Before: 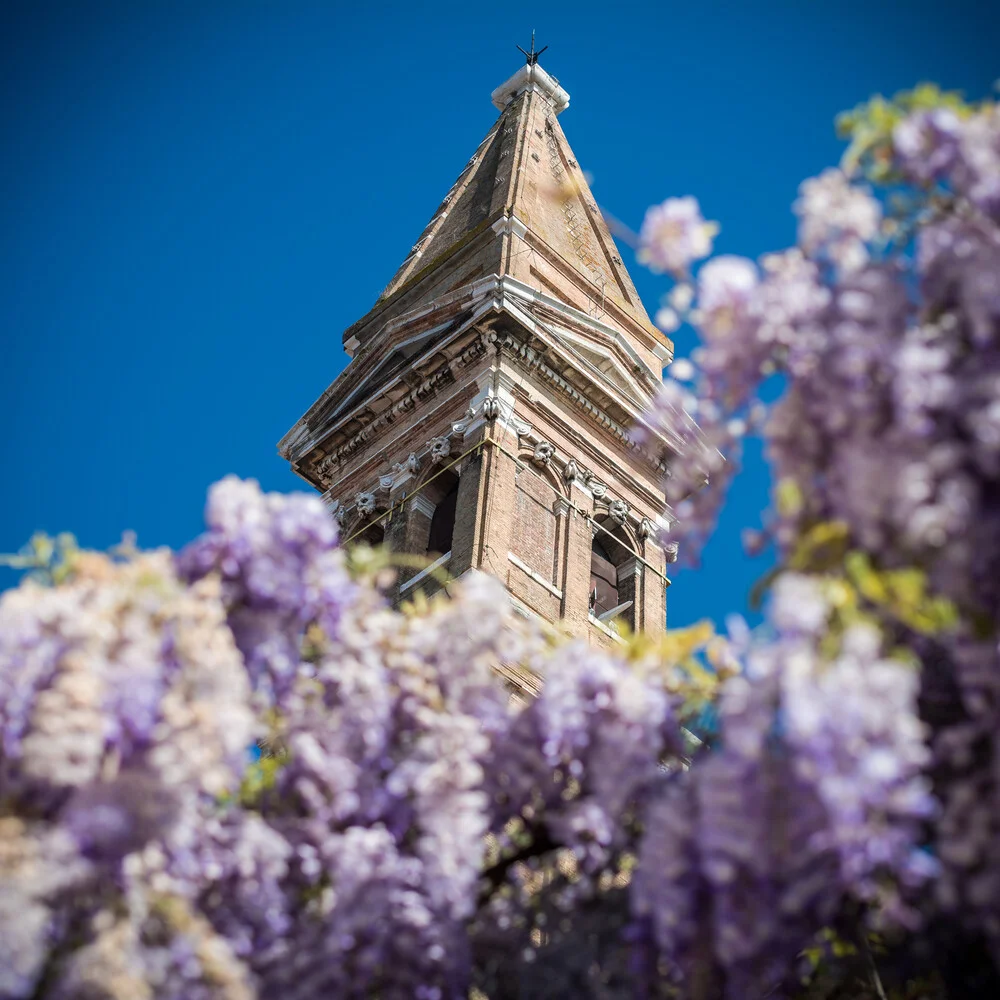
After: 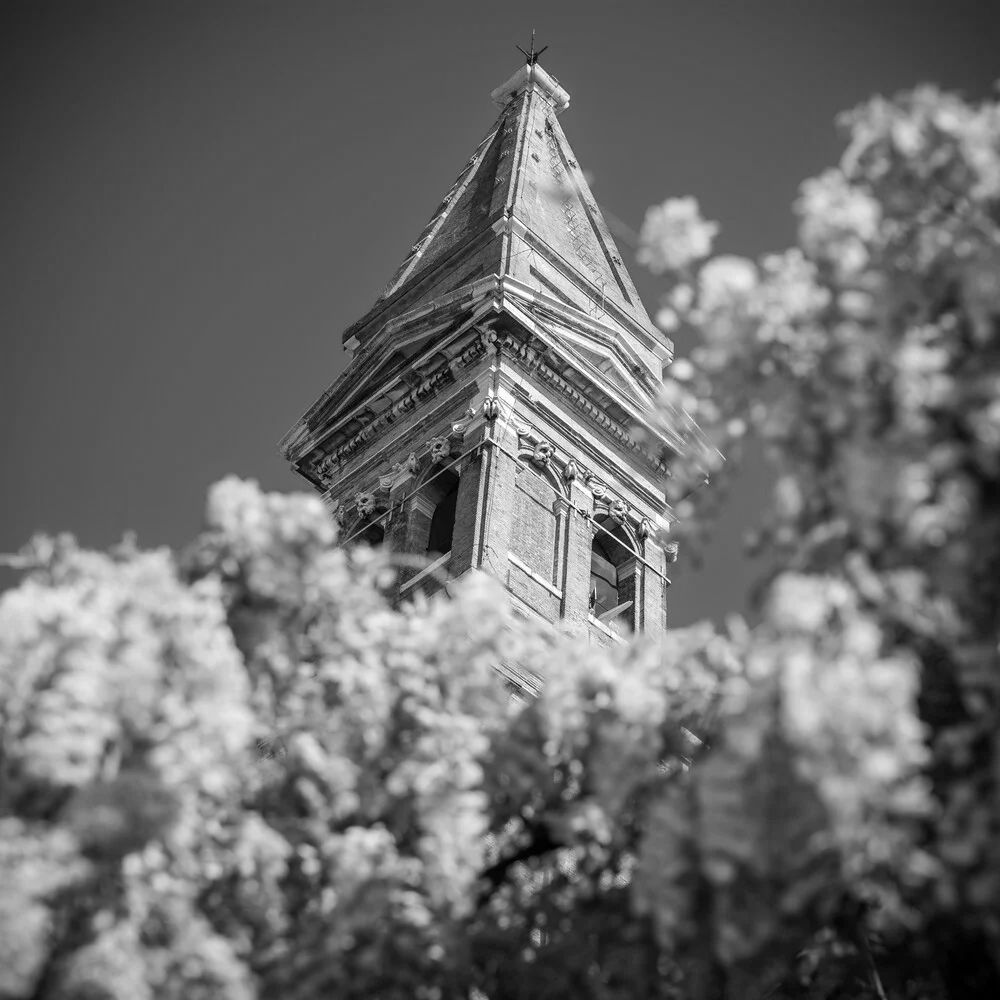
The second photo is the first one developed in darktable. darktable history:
tone equalizer: on, module defaults
monochrome: a -6.99, b 35.61, size 1.4
color balance: output saturation 120%
white balance: red 1.066, blue 1.119
